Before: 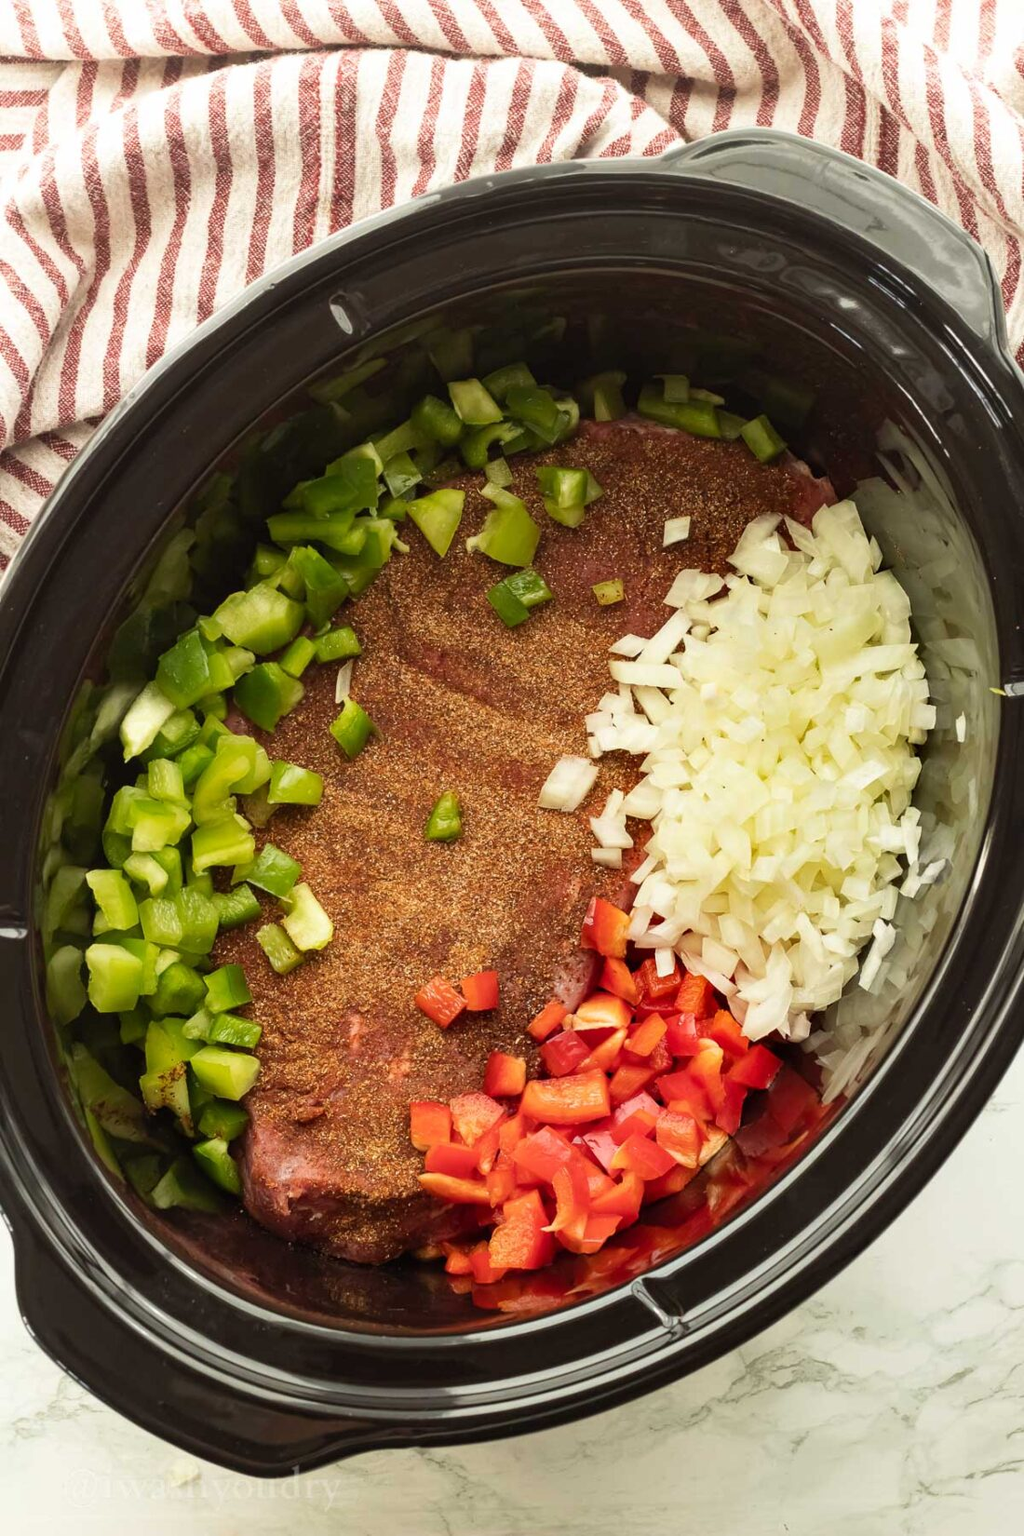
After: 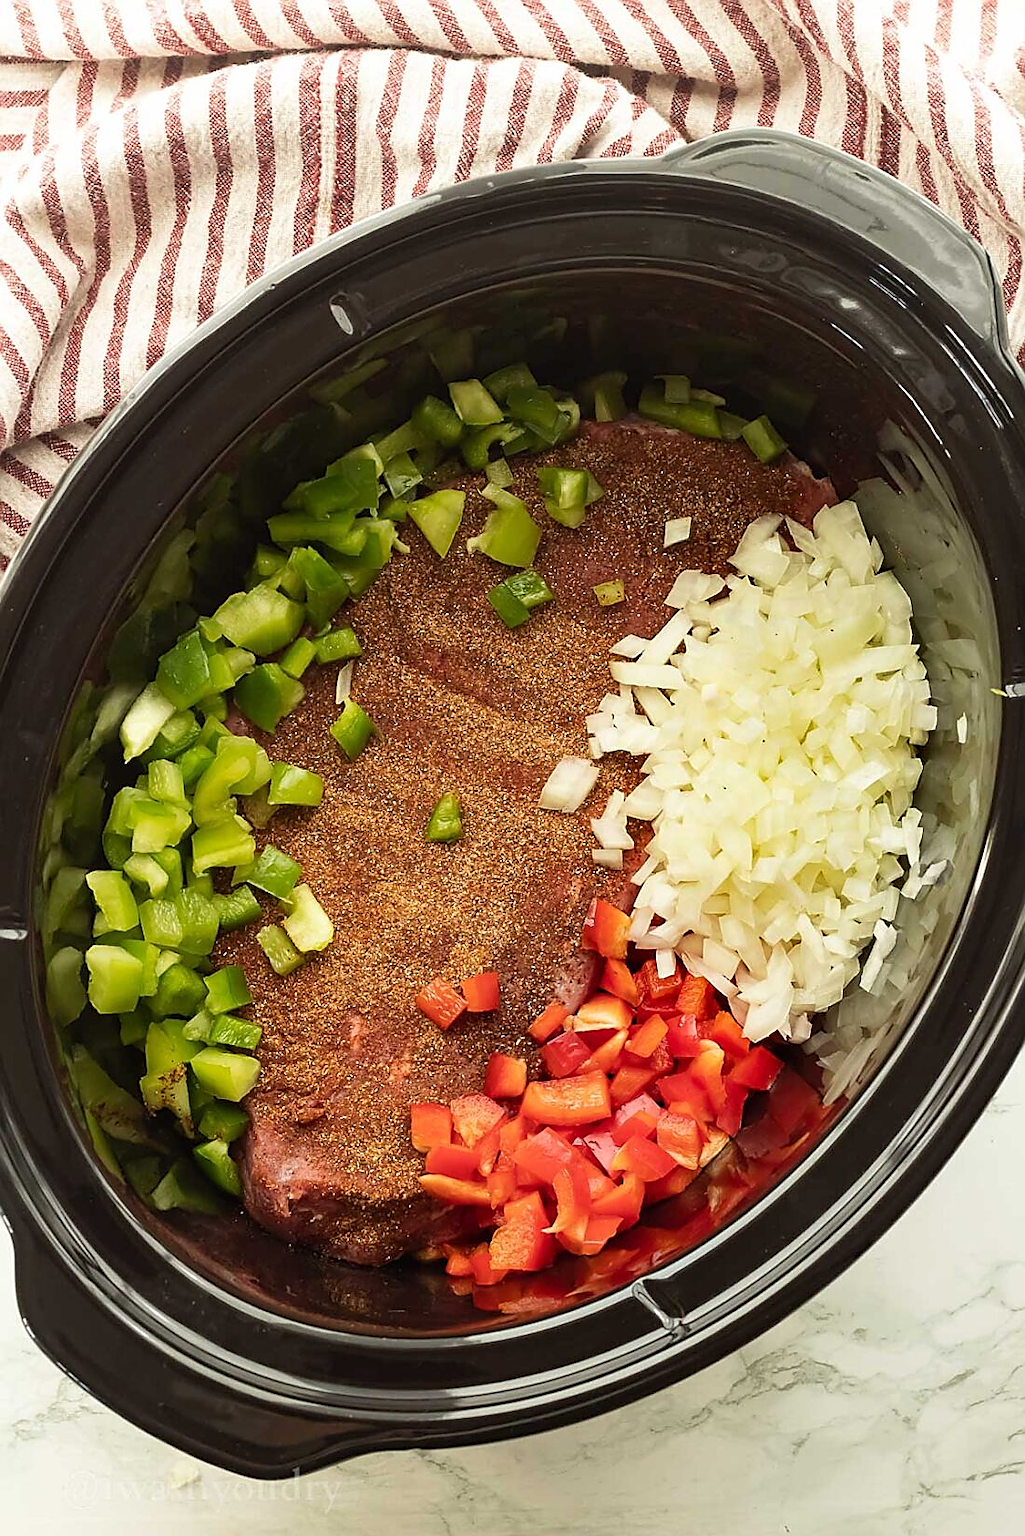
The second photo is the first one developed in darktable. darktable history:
crop: bottom 0.064%
sharpen: radius 1.385, amount 1.249, threshold 0.78
